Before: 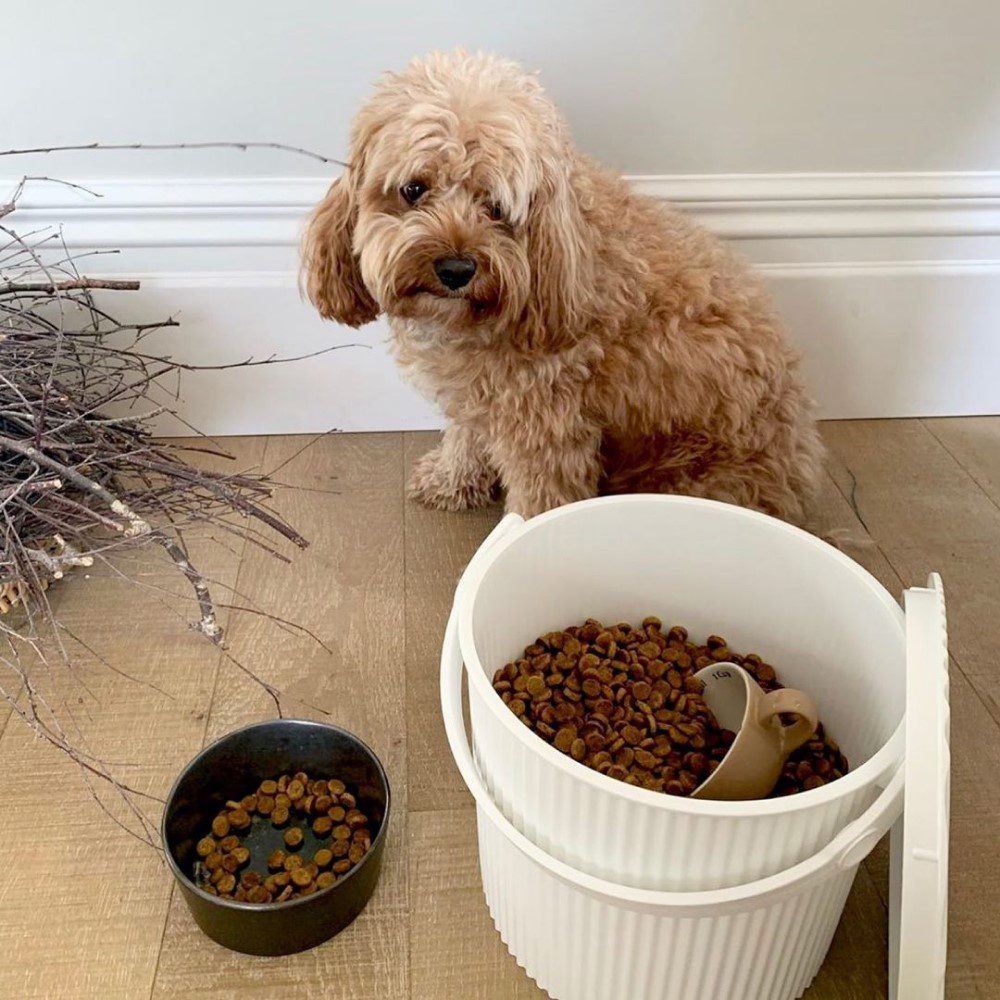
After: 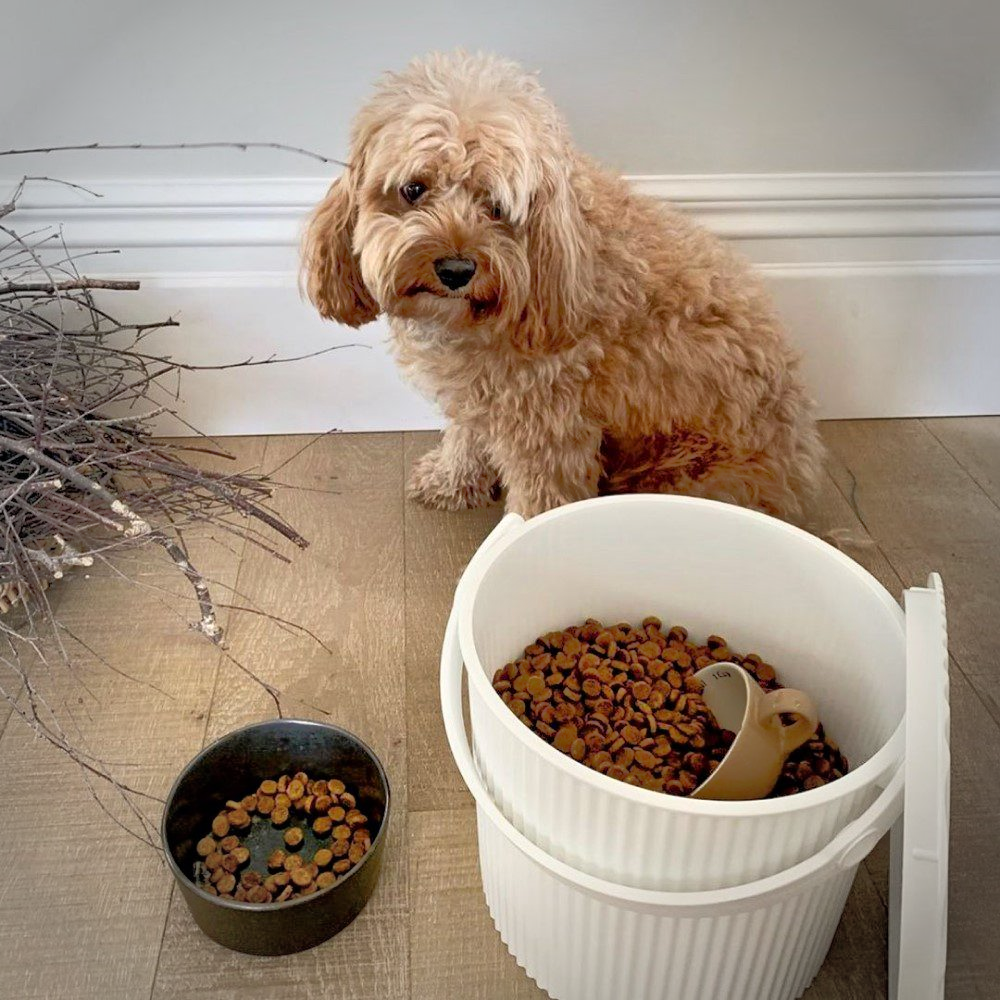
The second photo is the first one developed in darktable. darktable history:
vignetting: fall-off start 71.74%
white balance: emerald 1
tone equalizer: -8 EV -0.528 EV, -7 EV -0.319 EV, -6 EV -0.083 EV, -5 EV 0.413 EV, -4 EV 0.985 EV, -3 EV 0.791 EV, -2 EV -0.01 EV, -1 EV 0.14 EV, +0 EV -0.012 EV, smoothing 1
